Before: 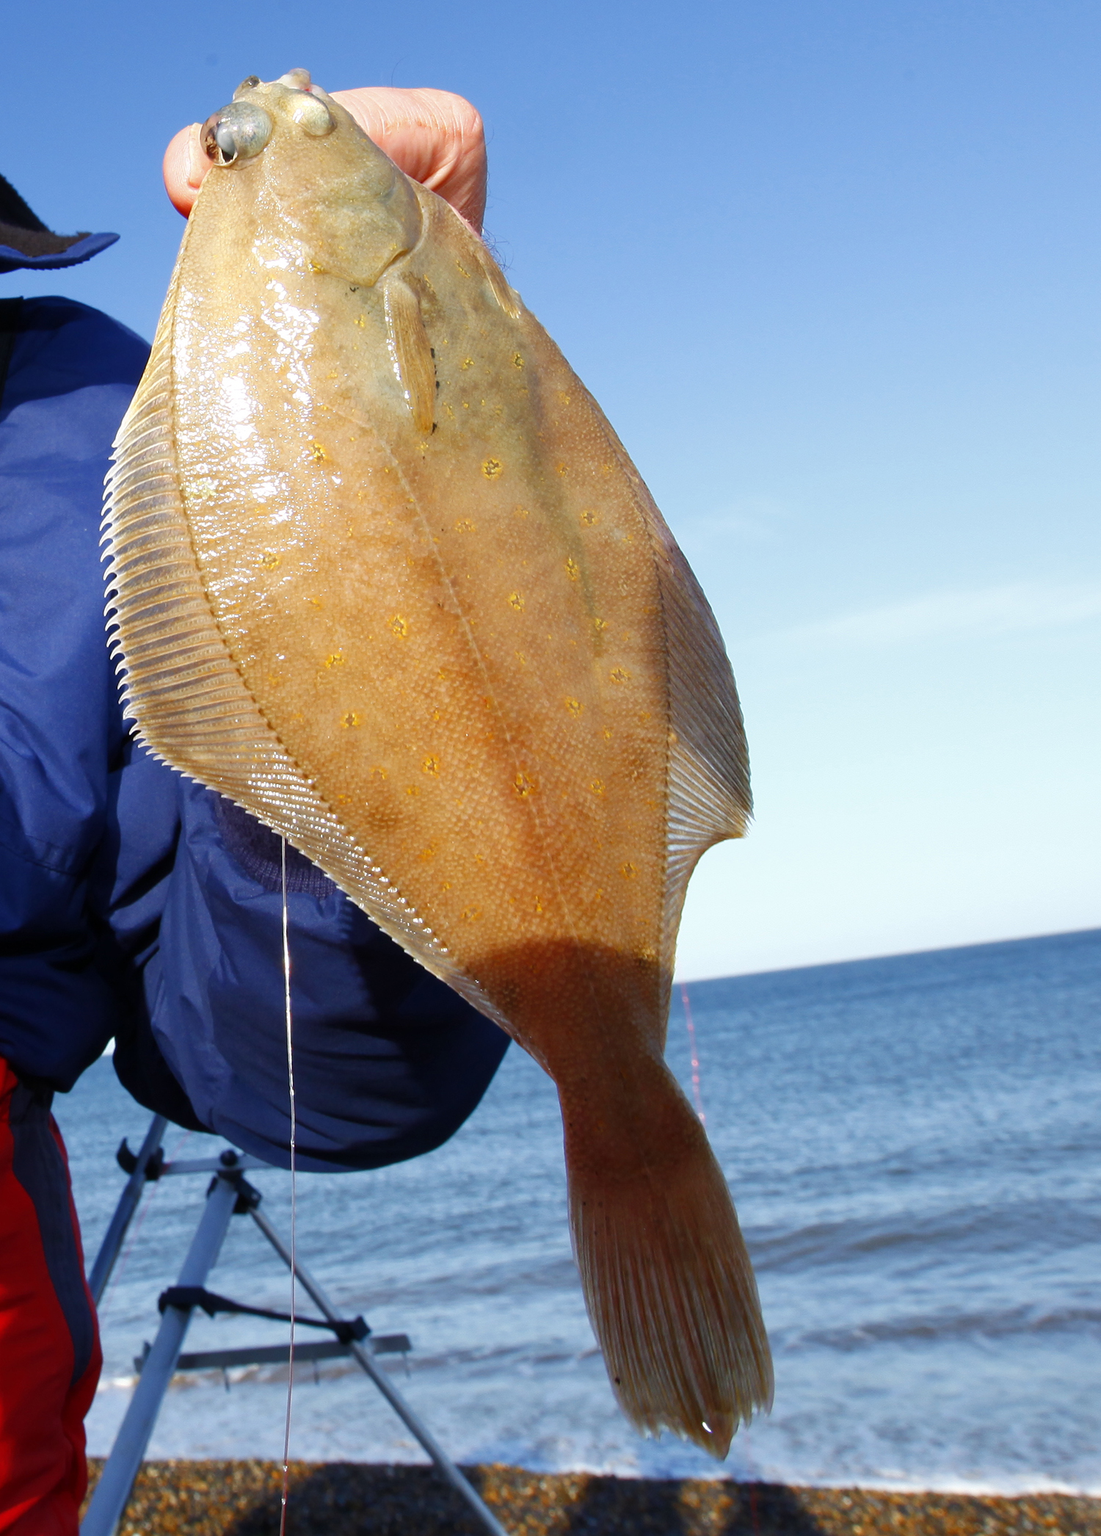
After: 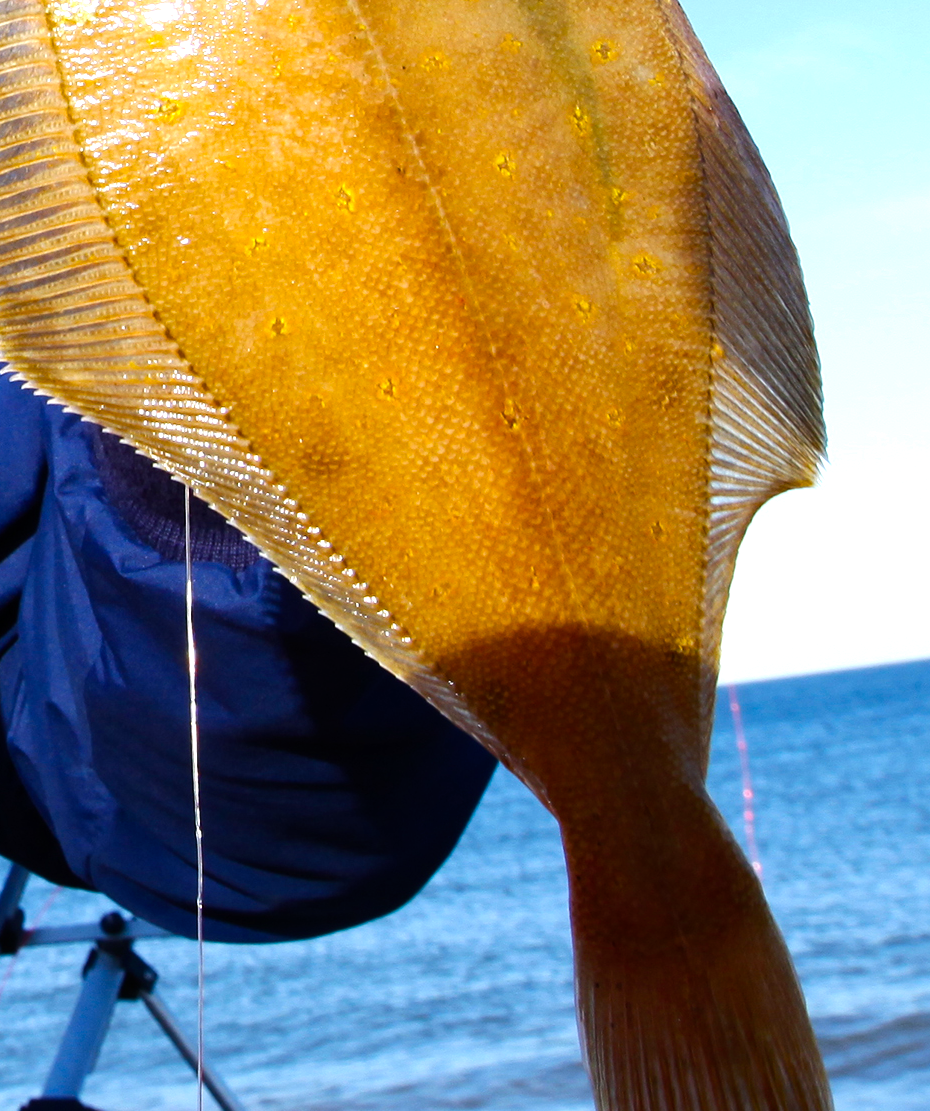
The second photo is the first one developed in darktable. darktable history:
crop: left 13.312%, top 31.28%, right 24.627%, bottom 15.582%
exposure: exposure -0.177 EV, compensate highlight preservation false
color balance rgb: linear chroma grading › global chroma 15%, perceptual saturation grading › global saturation 30%
tone equalizer: -8 EV -0.75 EV, -7 EV -0.7 EV, -6 EV -0.6 EV, -5 EV -0.4 EV, -3 EV 0.4 EV, -2 EV 0.6 EV, -1 EV 0.7 EV, +0 EV 0.75 EV, edges refinement/feathering 500, mask exposure compensation -1.57 EV, preserve details no
